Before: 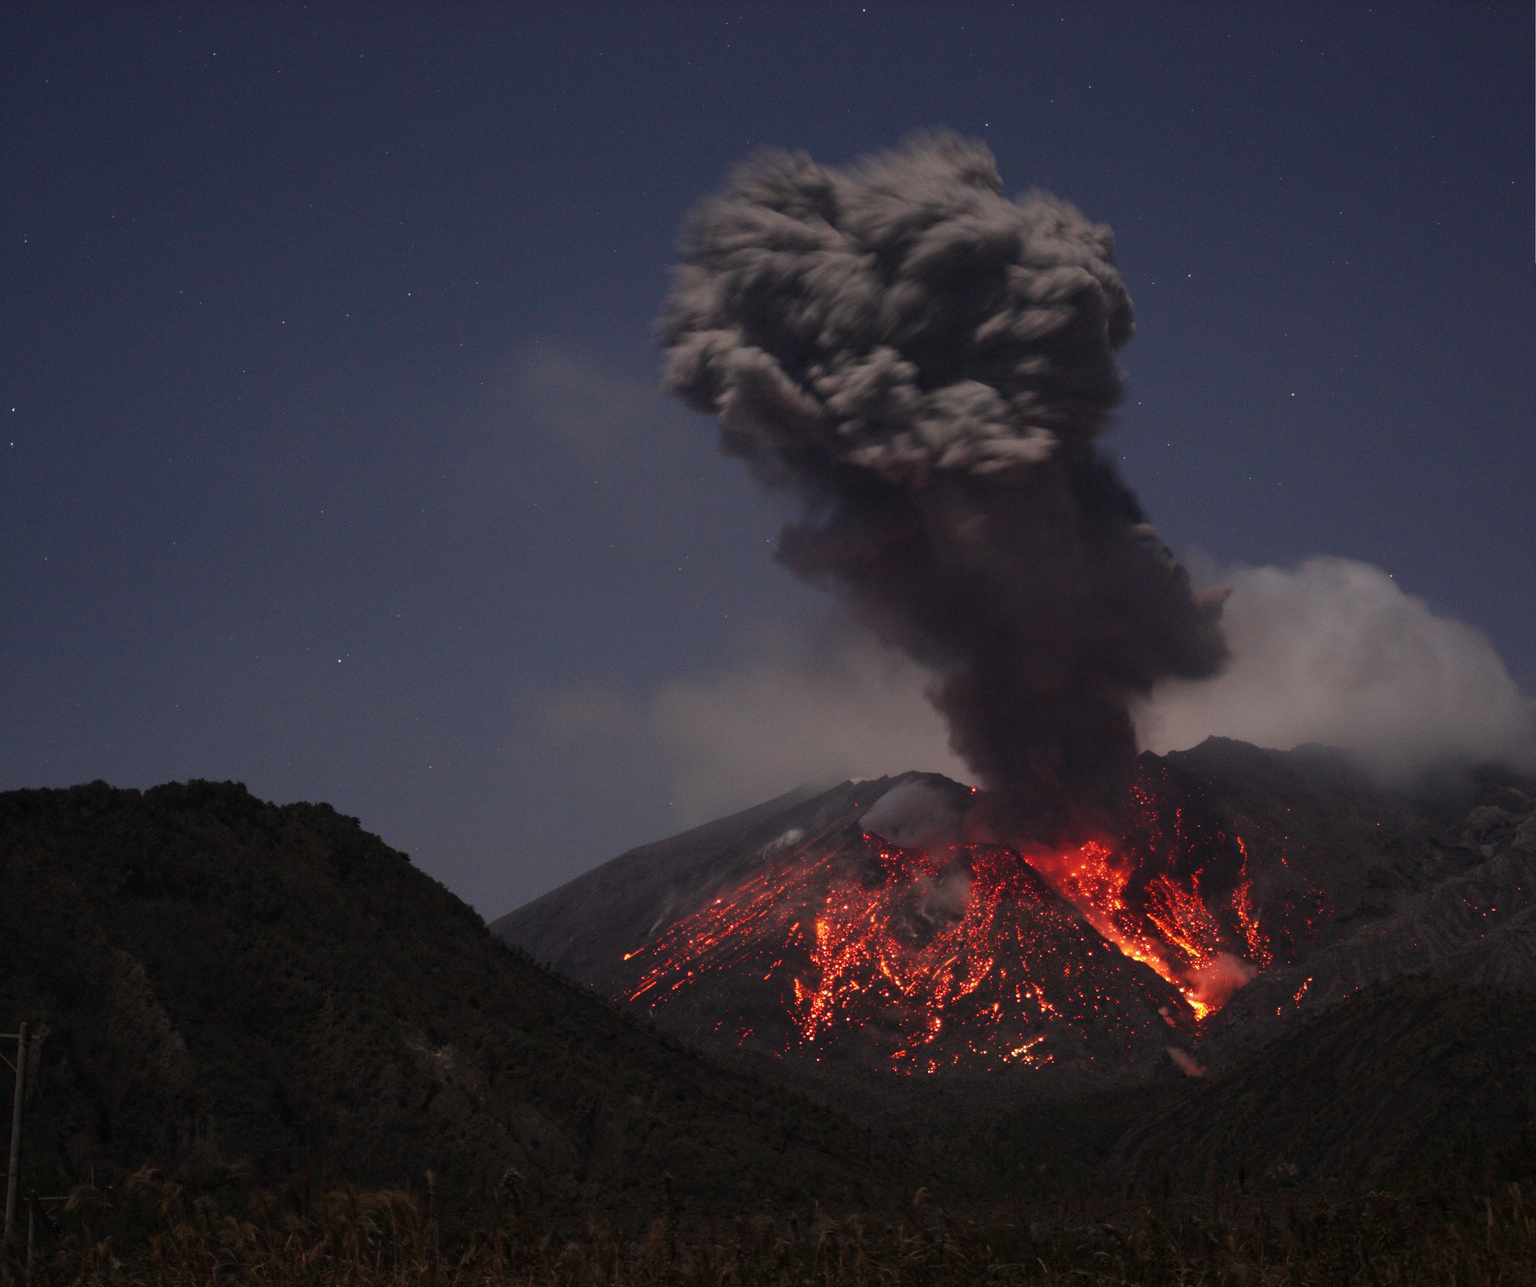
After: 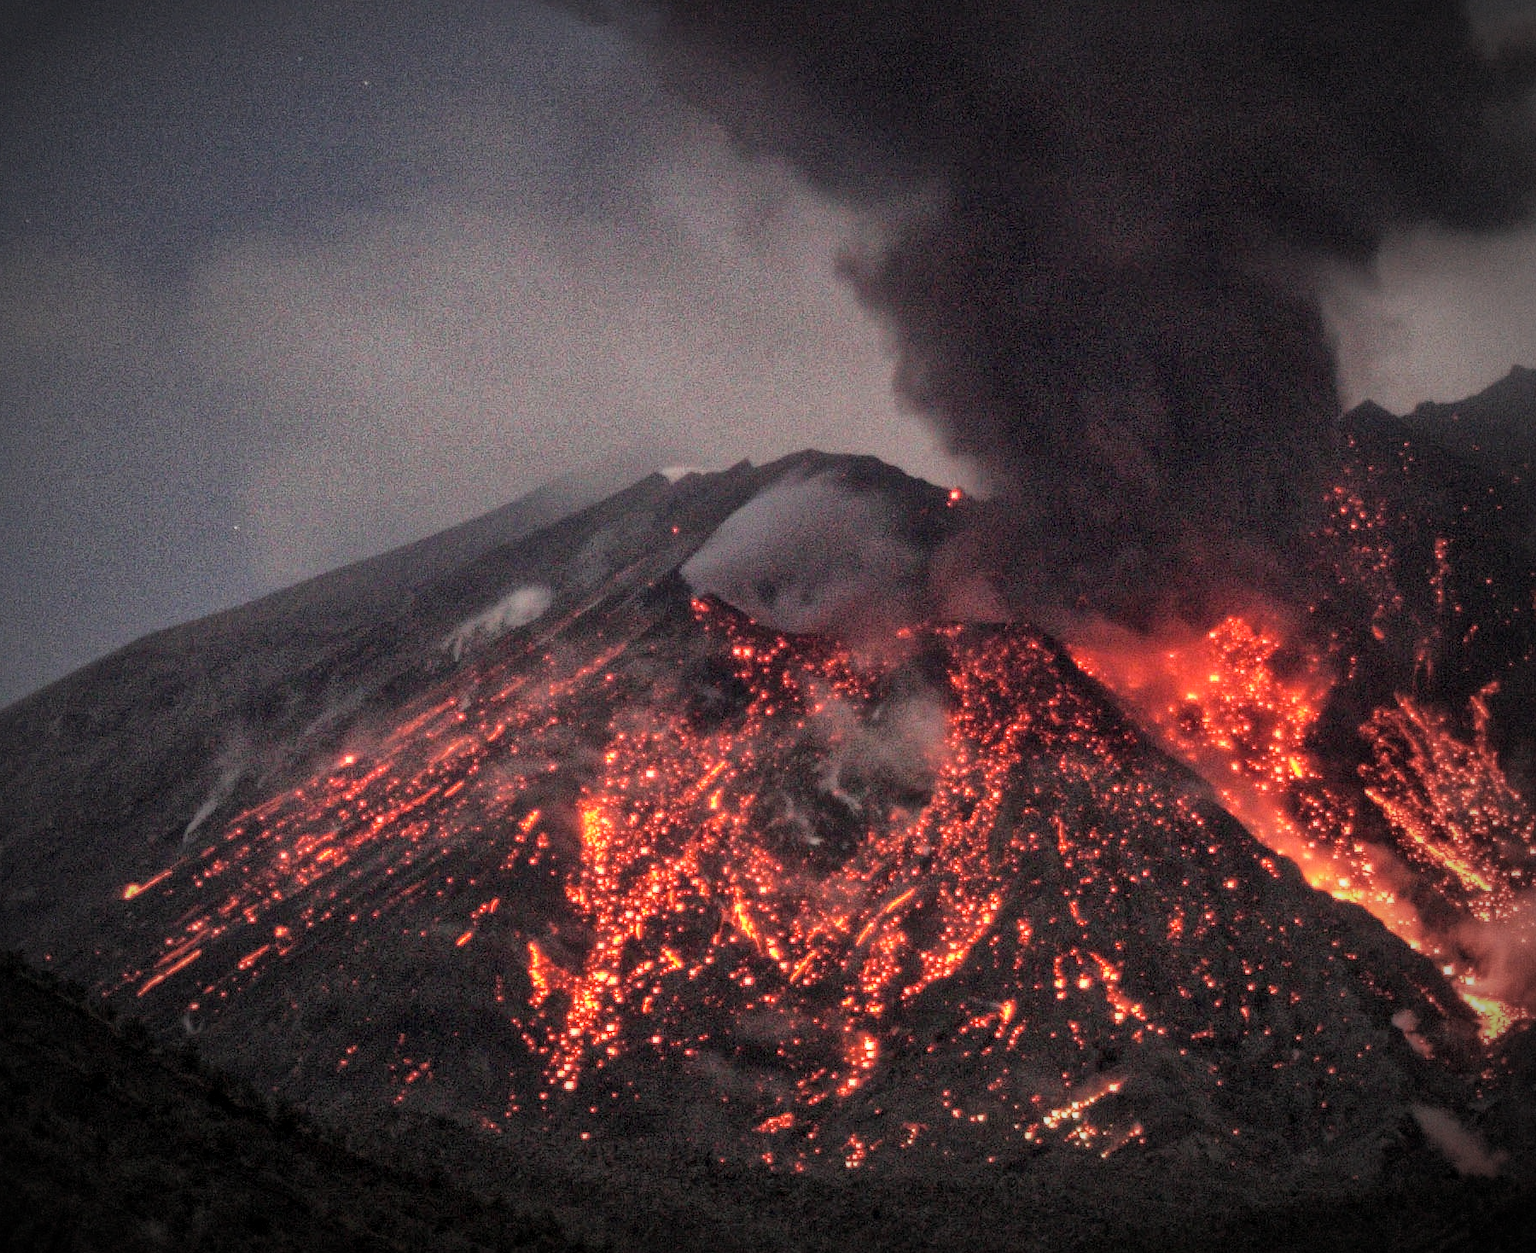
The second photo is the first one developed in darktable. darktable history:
contrast brightness saturation: contrast 0.1, brightness 0.03, saturation 0.09
global tonemap: drago (1, 100), detail 1
crop: left 37.221%, top 45.169%, right 20.63%, bottom 13.777%
vignetting: fall-off start 67.5%, fall-off radius 67.23%, brightness -0.813, automatic ratio true
local contrast: on, module defaults
